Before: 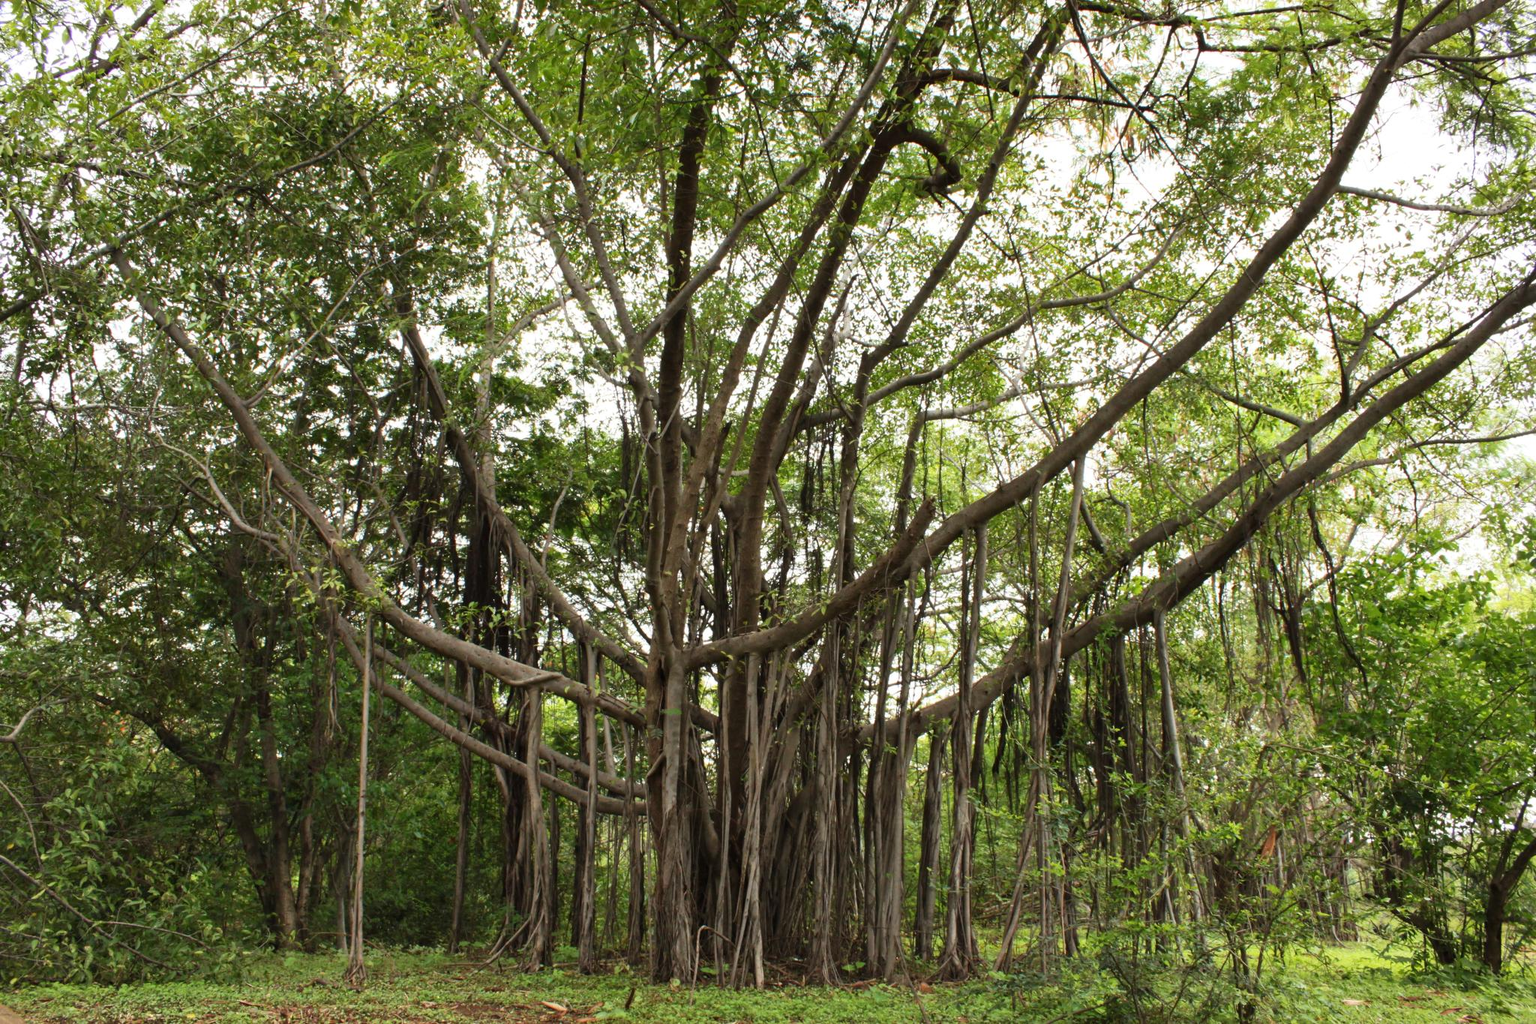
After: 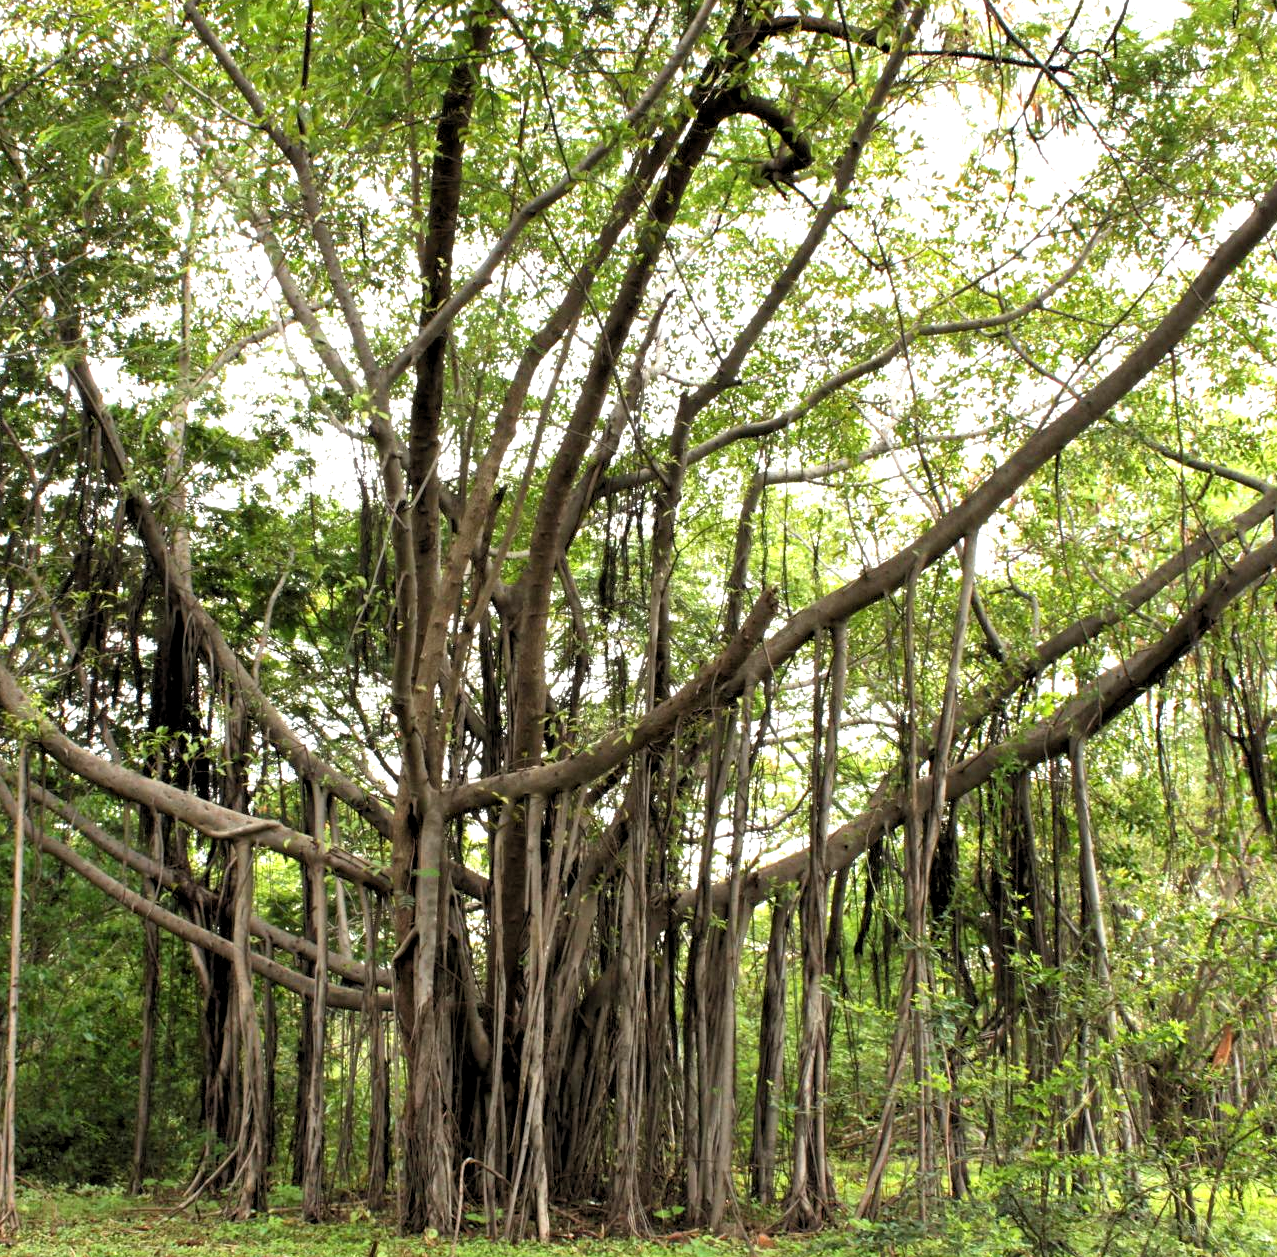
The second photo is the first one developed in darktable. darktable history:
exposure: black level correction 0.001, exposure 0.5 EV, compensate exposure bias true, compensate highlight preservation false
crop and rotate: left 22.918%, top 5.629%, right 14.711%, bottom 2.247%
rgb levels: levels [[0.01, 0.419, 0.839], [0, 0.5, 1], [0, 0.5, 1]]
